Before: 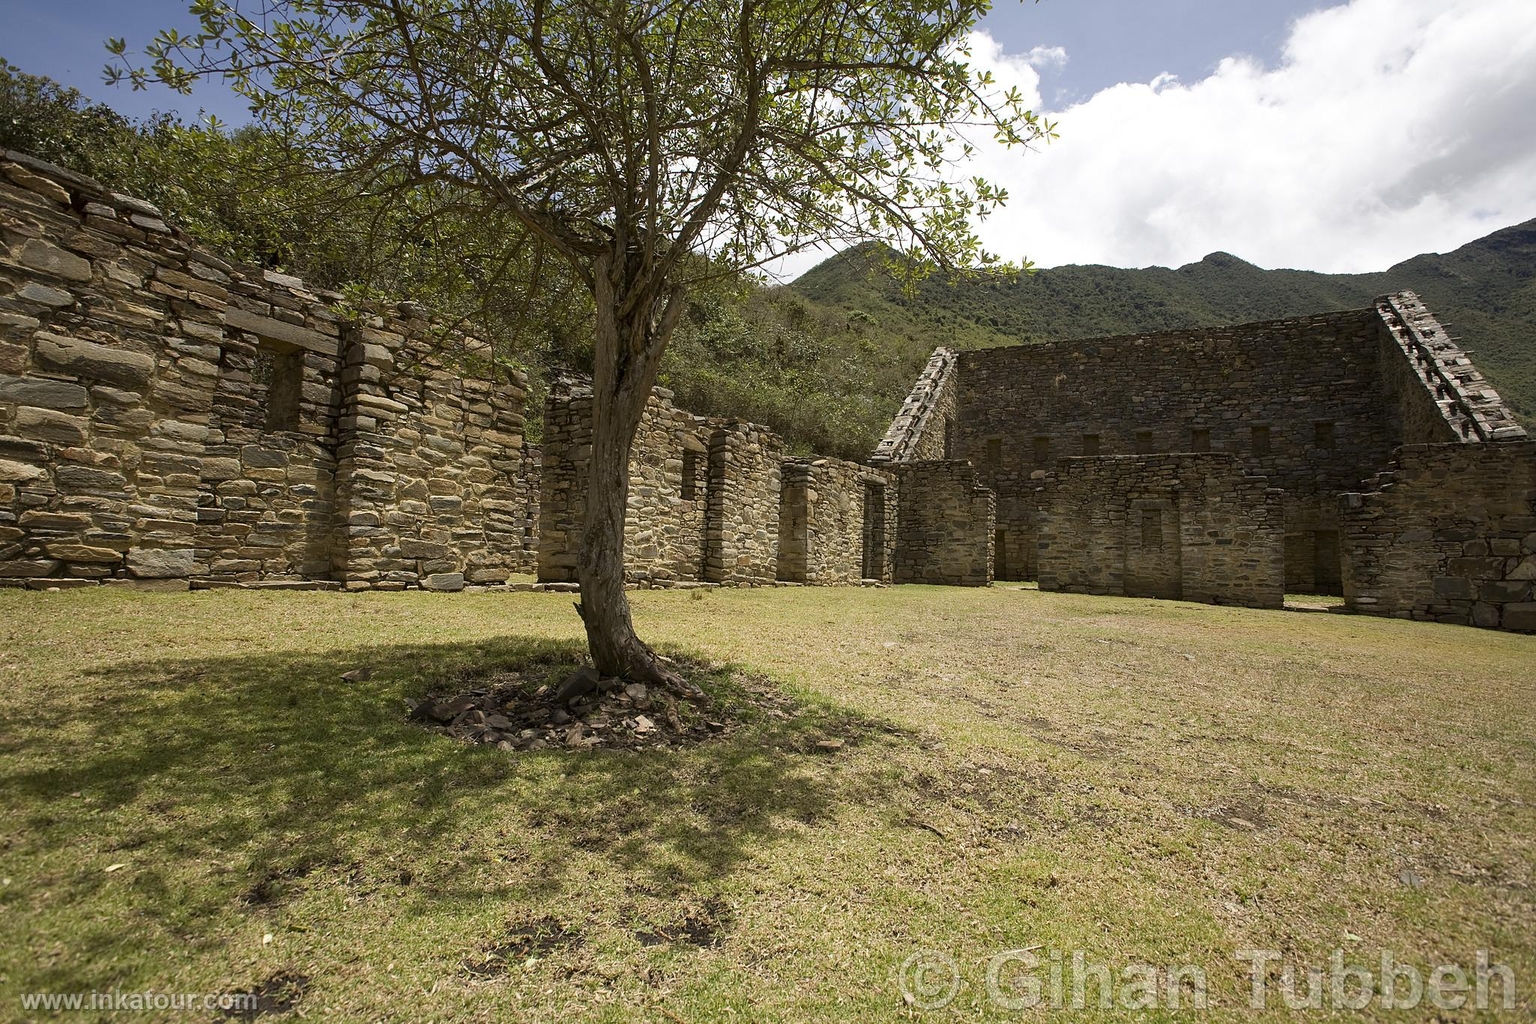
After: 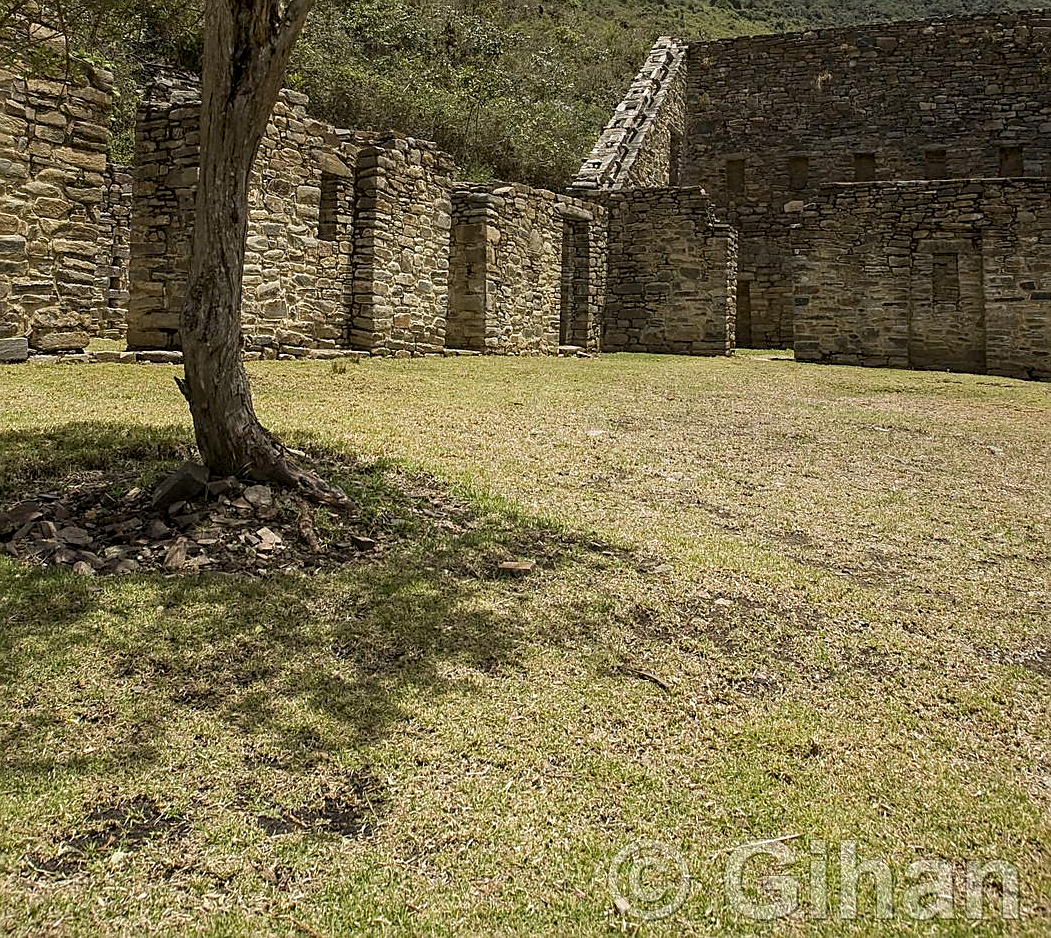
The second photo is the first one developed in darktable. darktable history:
crop and rotate: left 28.831%, top 31.247%, right 19.833%
haze removal: compatibility mode true, adaptive false
local contrast: on, module defaults
sharpen: on, module defaults
